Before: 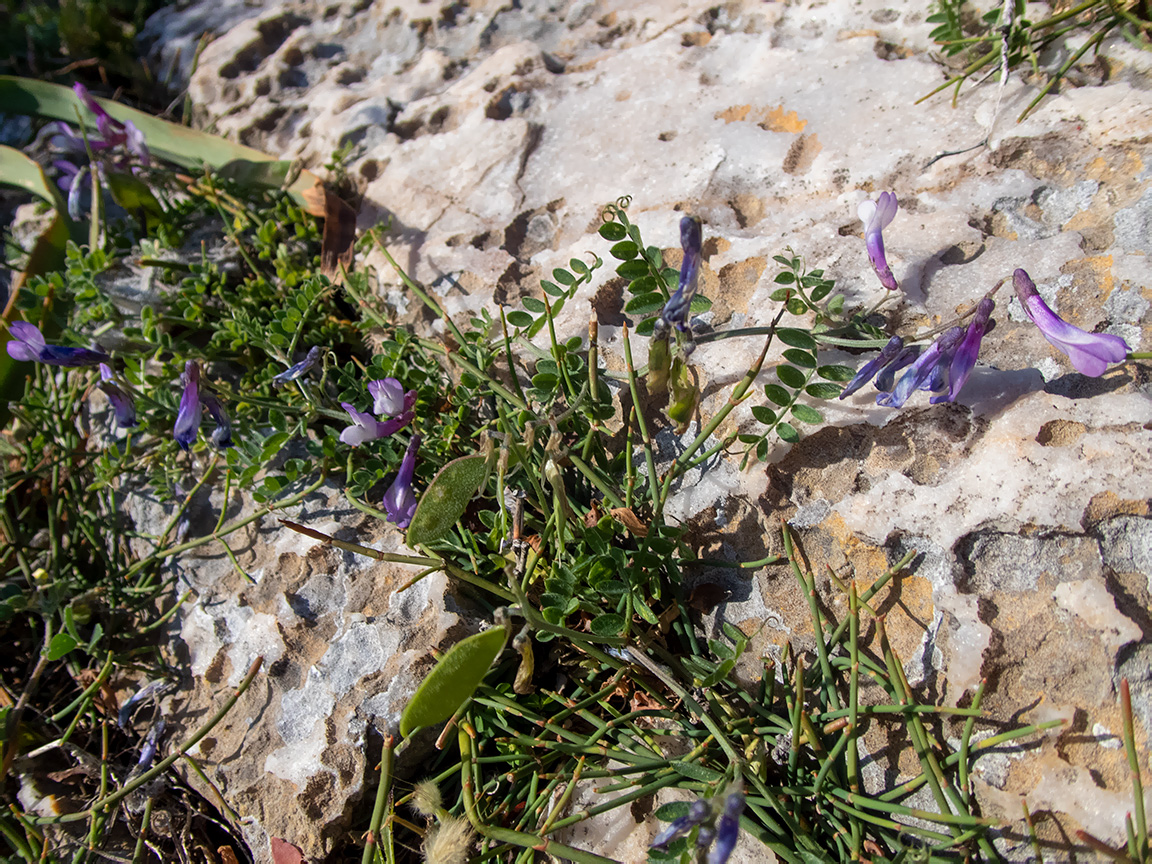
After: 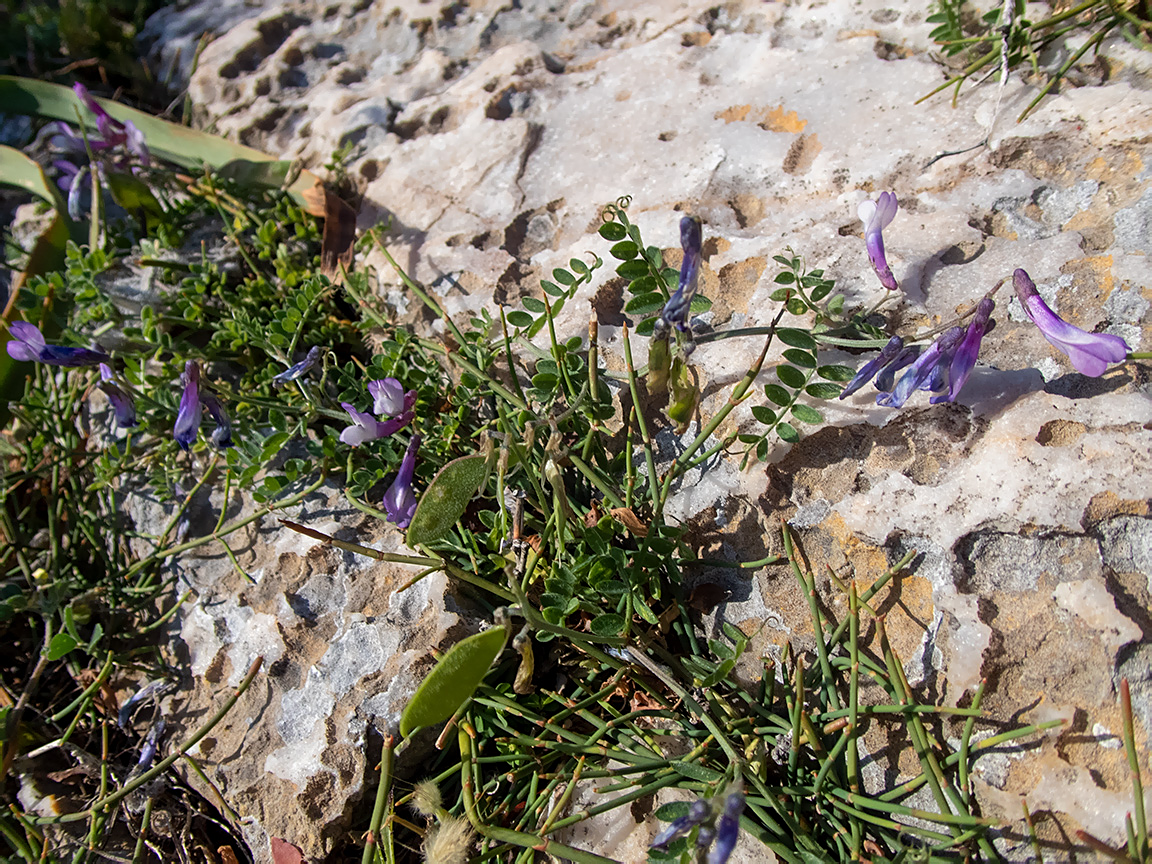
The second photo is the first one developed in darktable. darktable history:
tone equalizer: edges refinement/feathering 500, mask exposure compensation -1.57 EV, preserve details no
sharpen: amount 0.202
